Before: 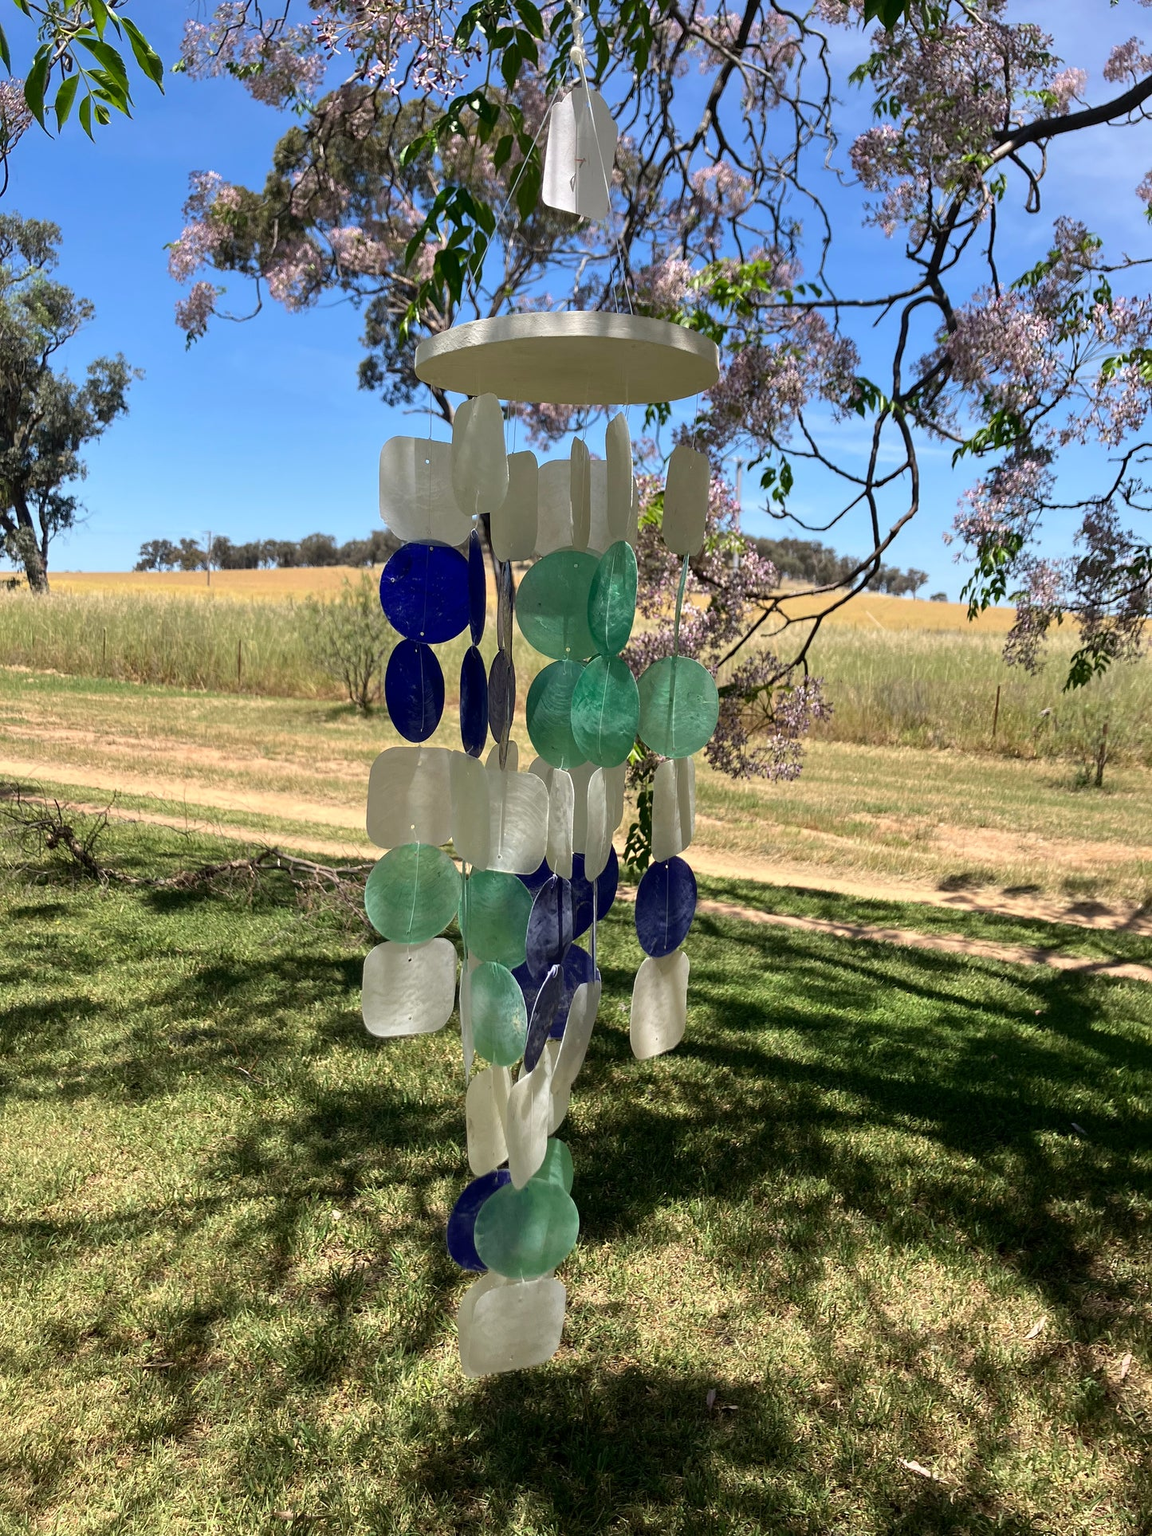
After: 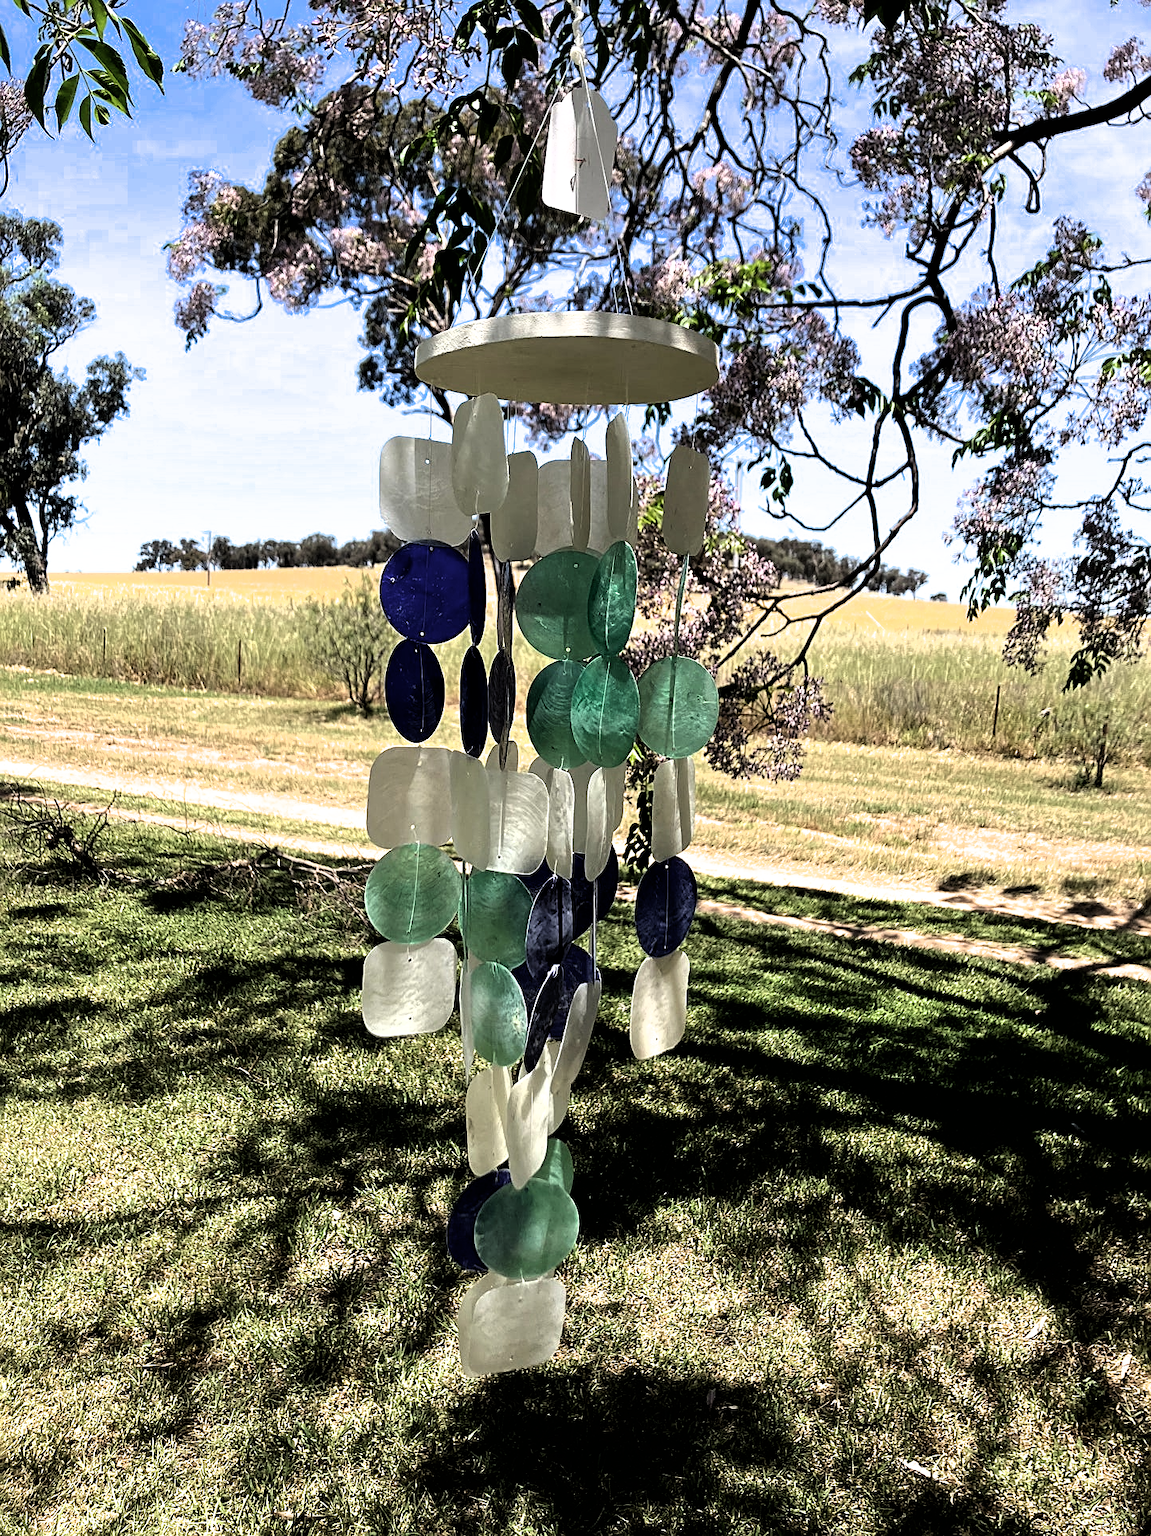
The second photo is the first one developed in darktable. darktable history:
sharpen: on, module defaults
filmic rgb: black relative exposure -8.2 EV, white relative exposure 2.2 EV, threshold 3 EV, hardness 7.11, latitude 85.74%, contrast 1.696, highlights saturation mix -4%, shadows ↔ highlights balance -2.69%, color science v5 (2021), contrast in shadows safe, contrast in highlights safe, enable highlight reconstruction true
